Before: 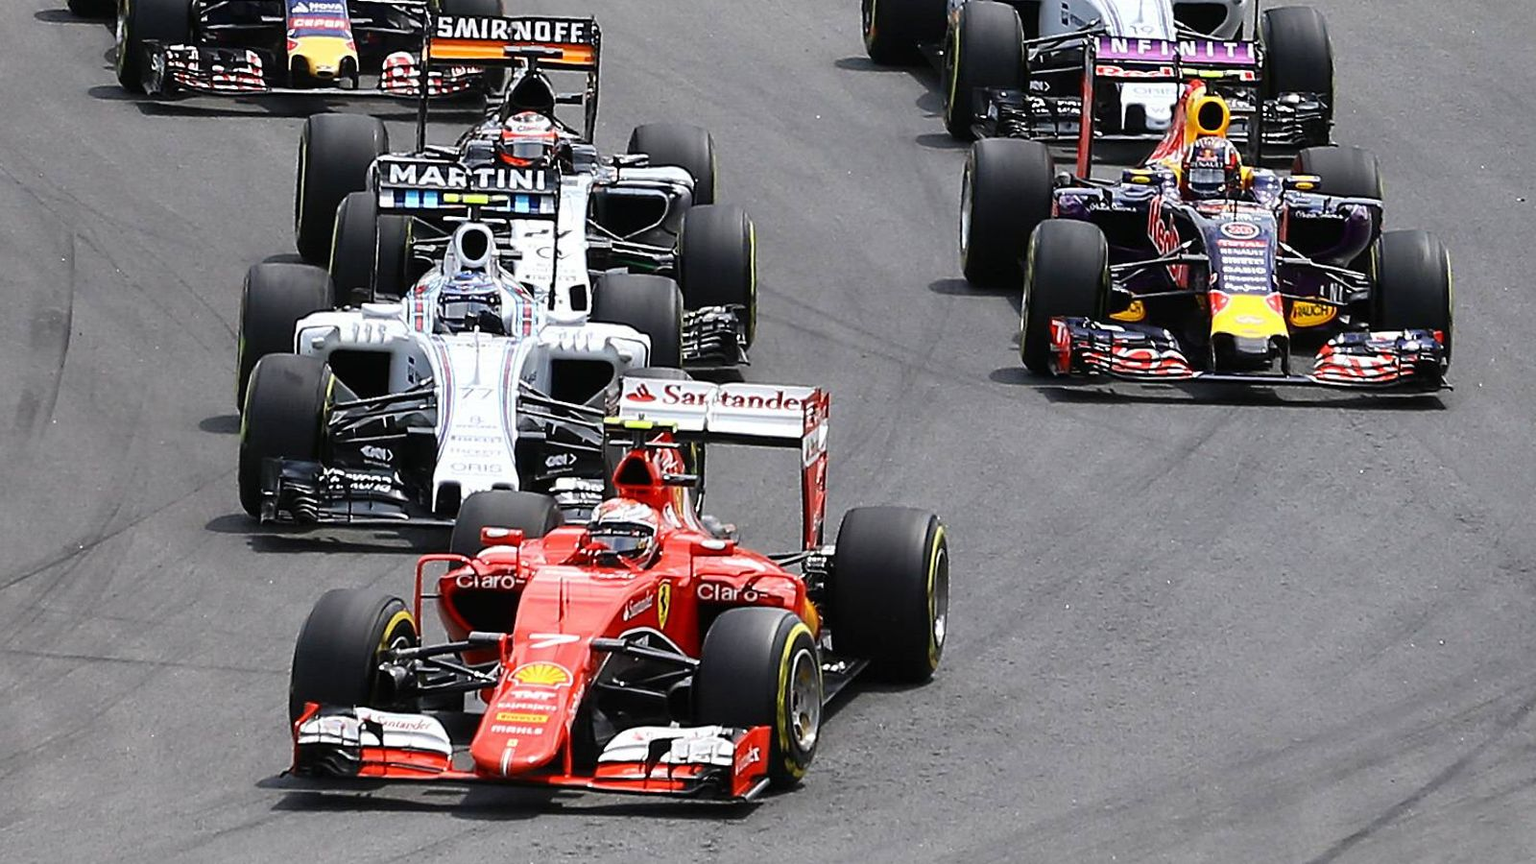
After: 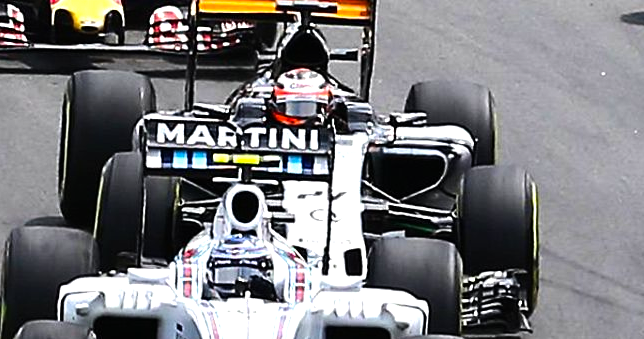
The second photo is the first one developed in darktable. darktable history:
crop: left 15.575%, top 5.435%, right 44.119%, bottom 56.874%
color balance rgb: perceptual saturation grading › global saturation 30.598%, perceptual brilliance grading › highlights 17.632%, perceptual brilliance grading › mid-tones 31.035%, perceptual brilliance grading › shadows -30.7%
